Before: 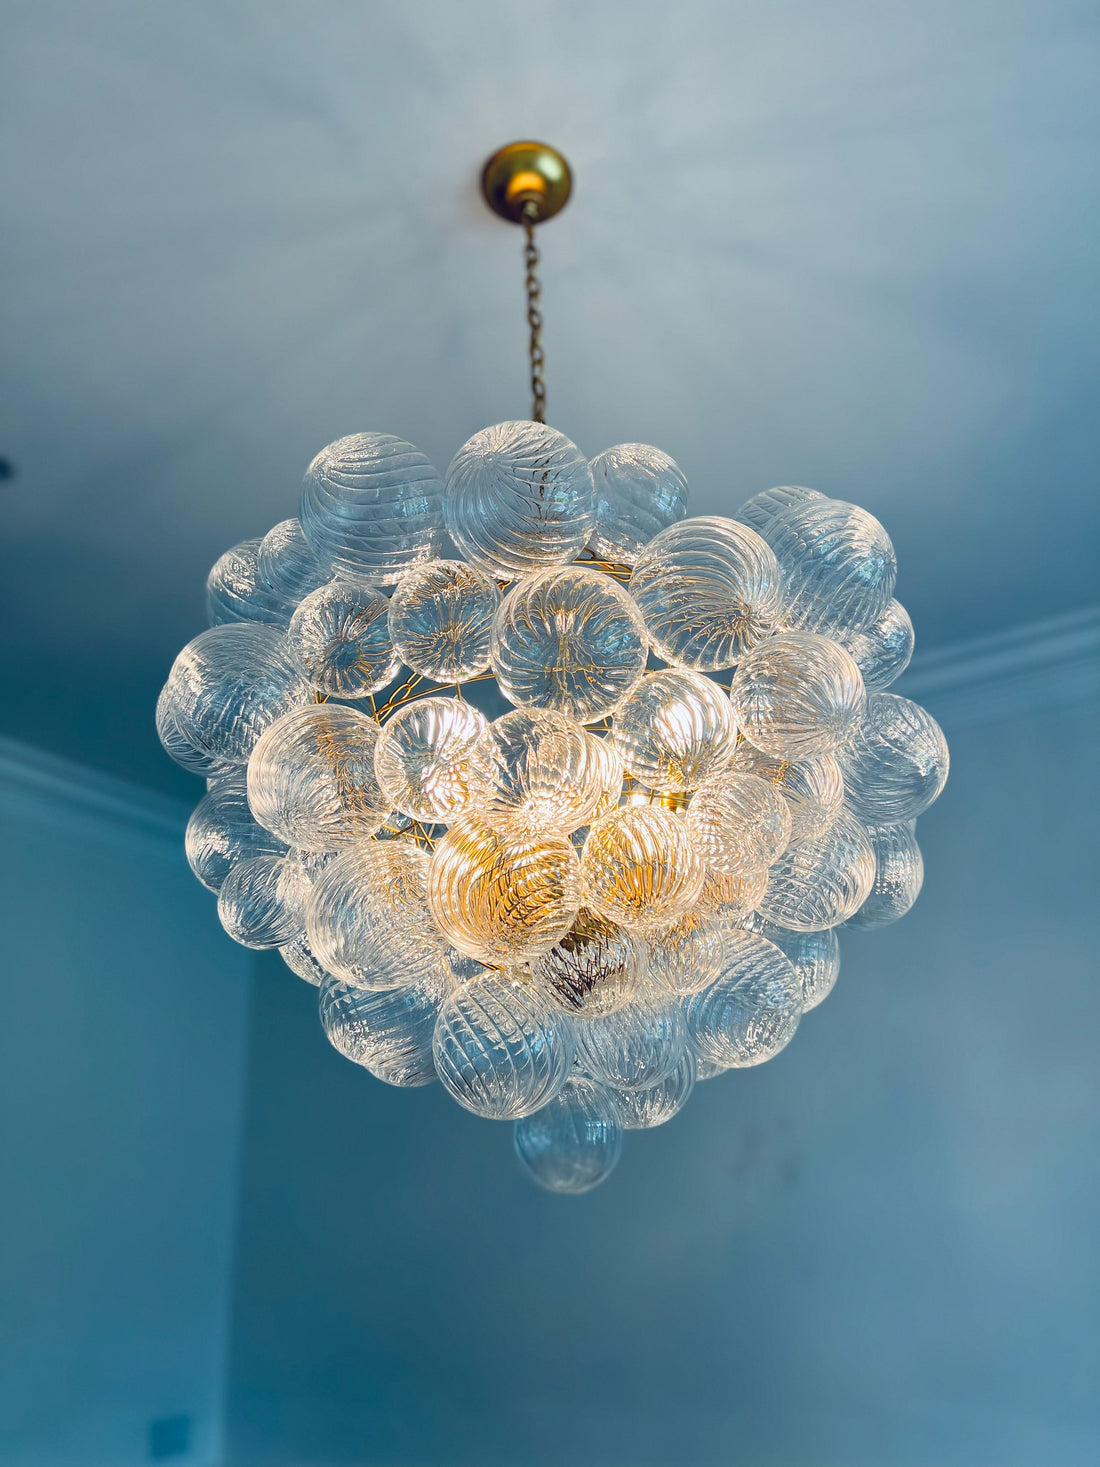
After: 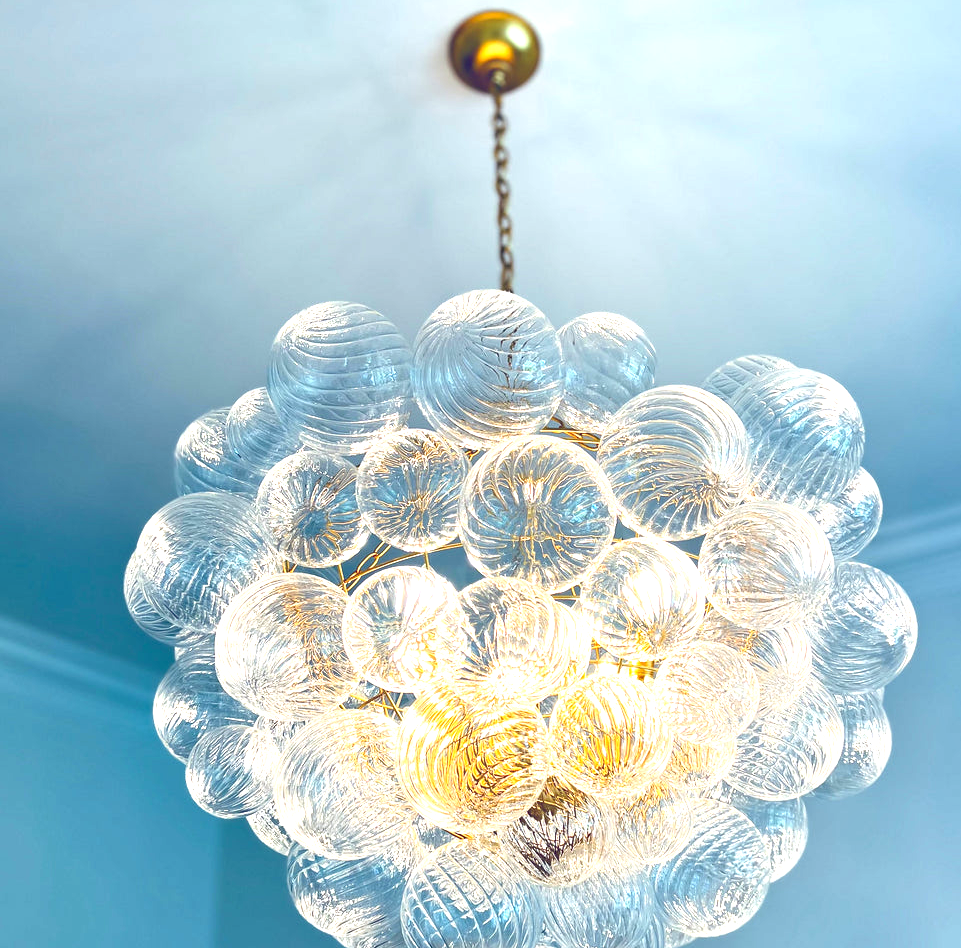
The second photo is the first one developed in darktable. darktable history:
exposure: black level correction 0, exposure 1.096 EV, compensate highlight preservation false
crop: left 2.99%, top 8.981%, right 9.633%, bottom 26.366%
tone equalizer: -7 EV 0.142 EV, -6 EV 0.63 EV, -5 EV 1.16 EV, -4 EV 1.36 EV, -3 EV 1.18 EV, -2 EV 0.6 EV, -1 EV 0.154 EV
